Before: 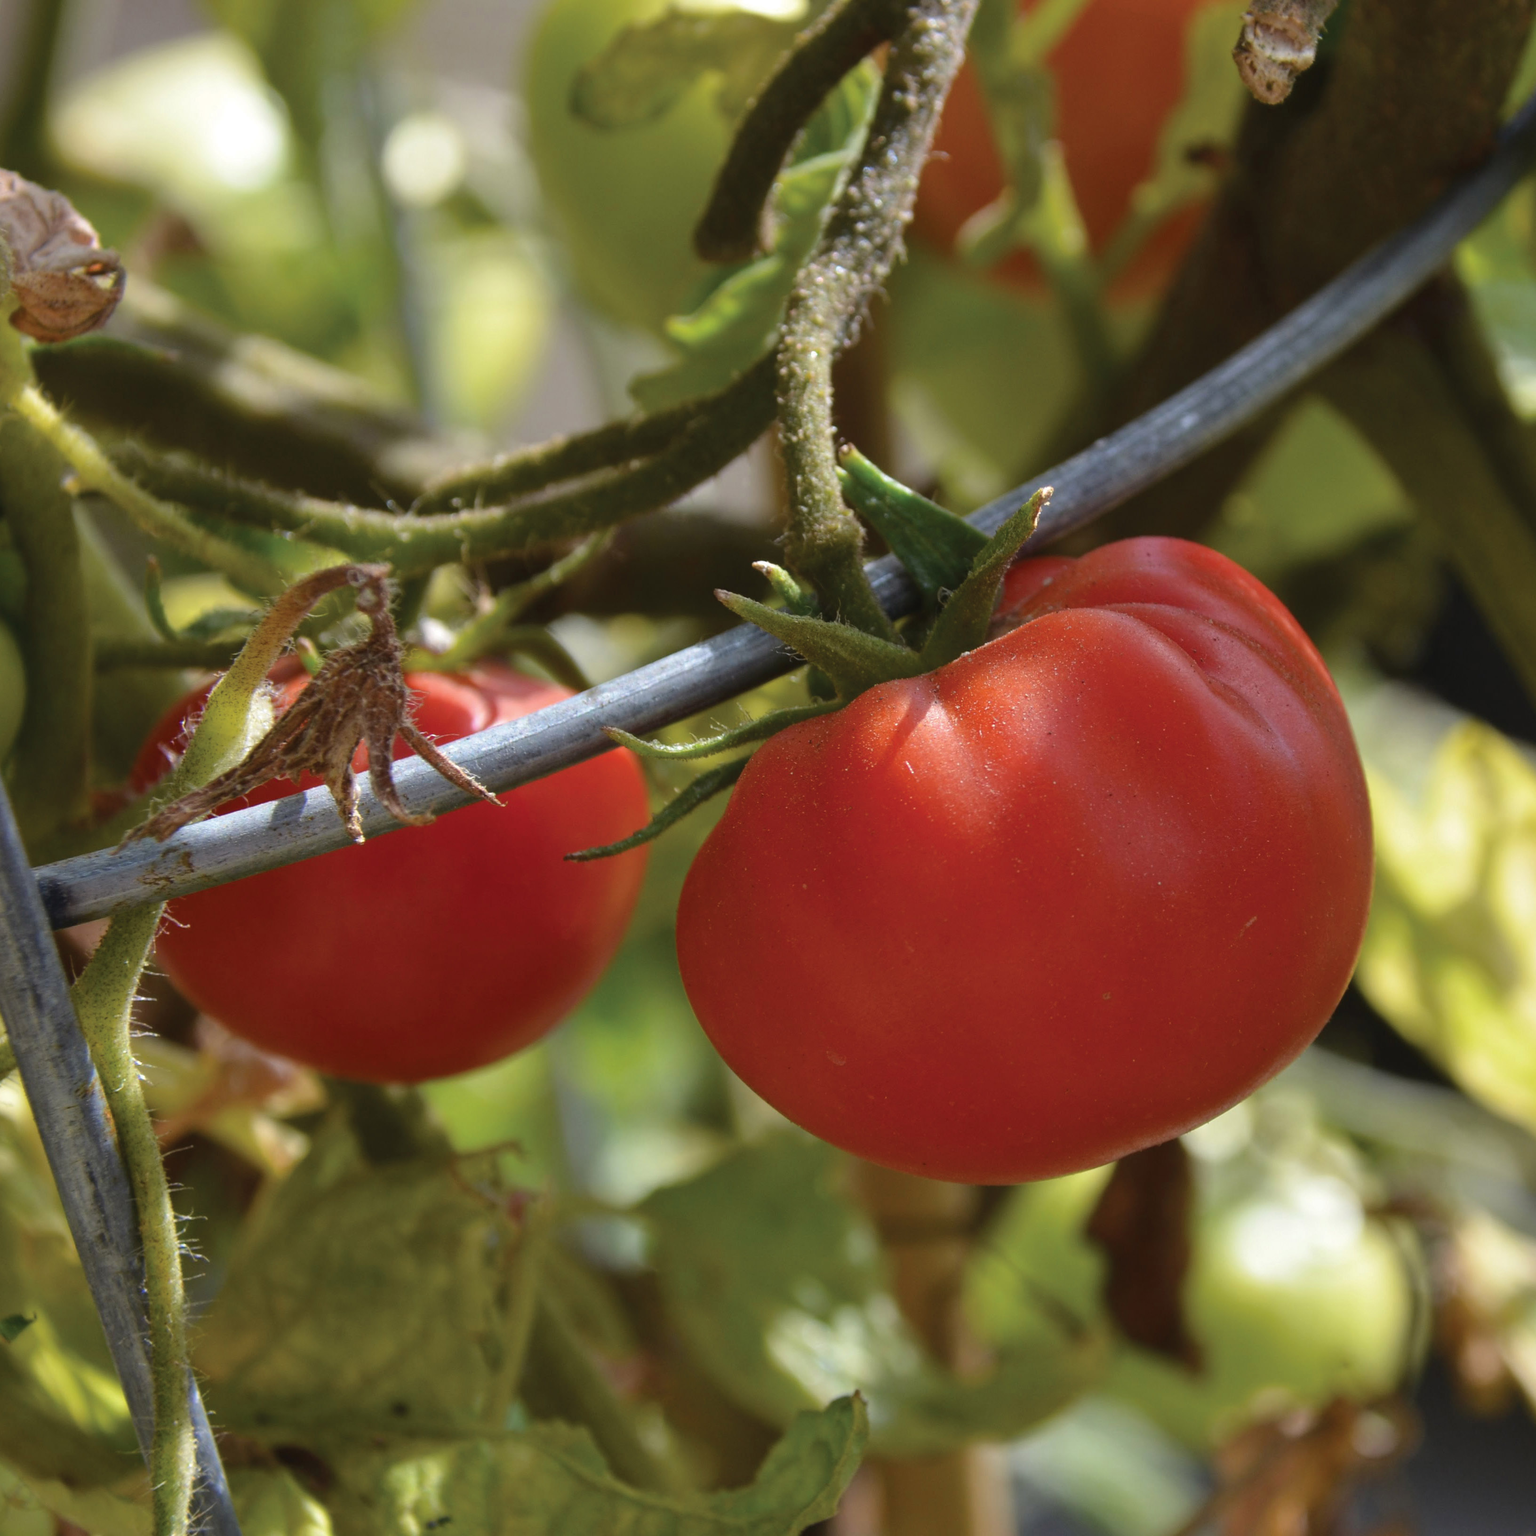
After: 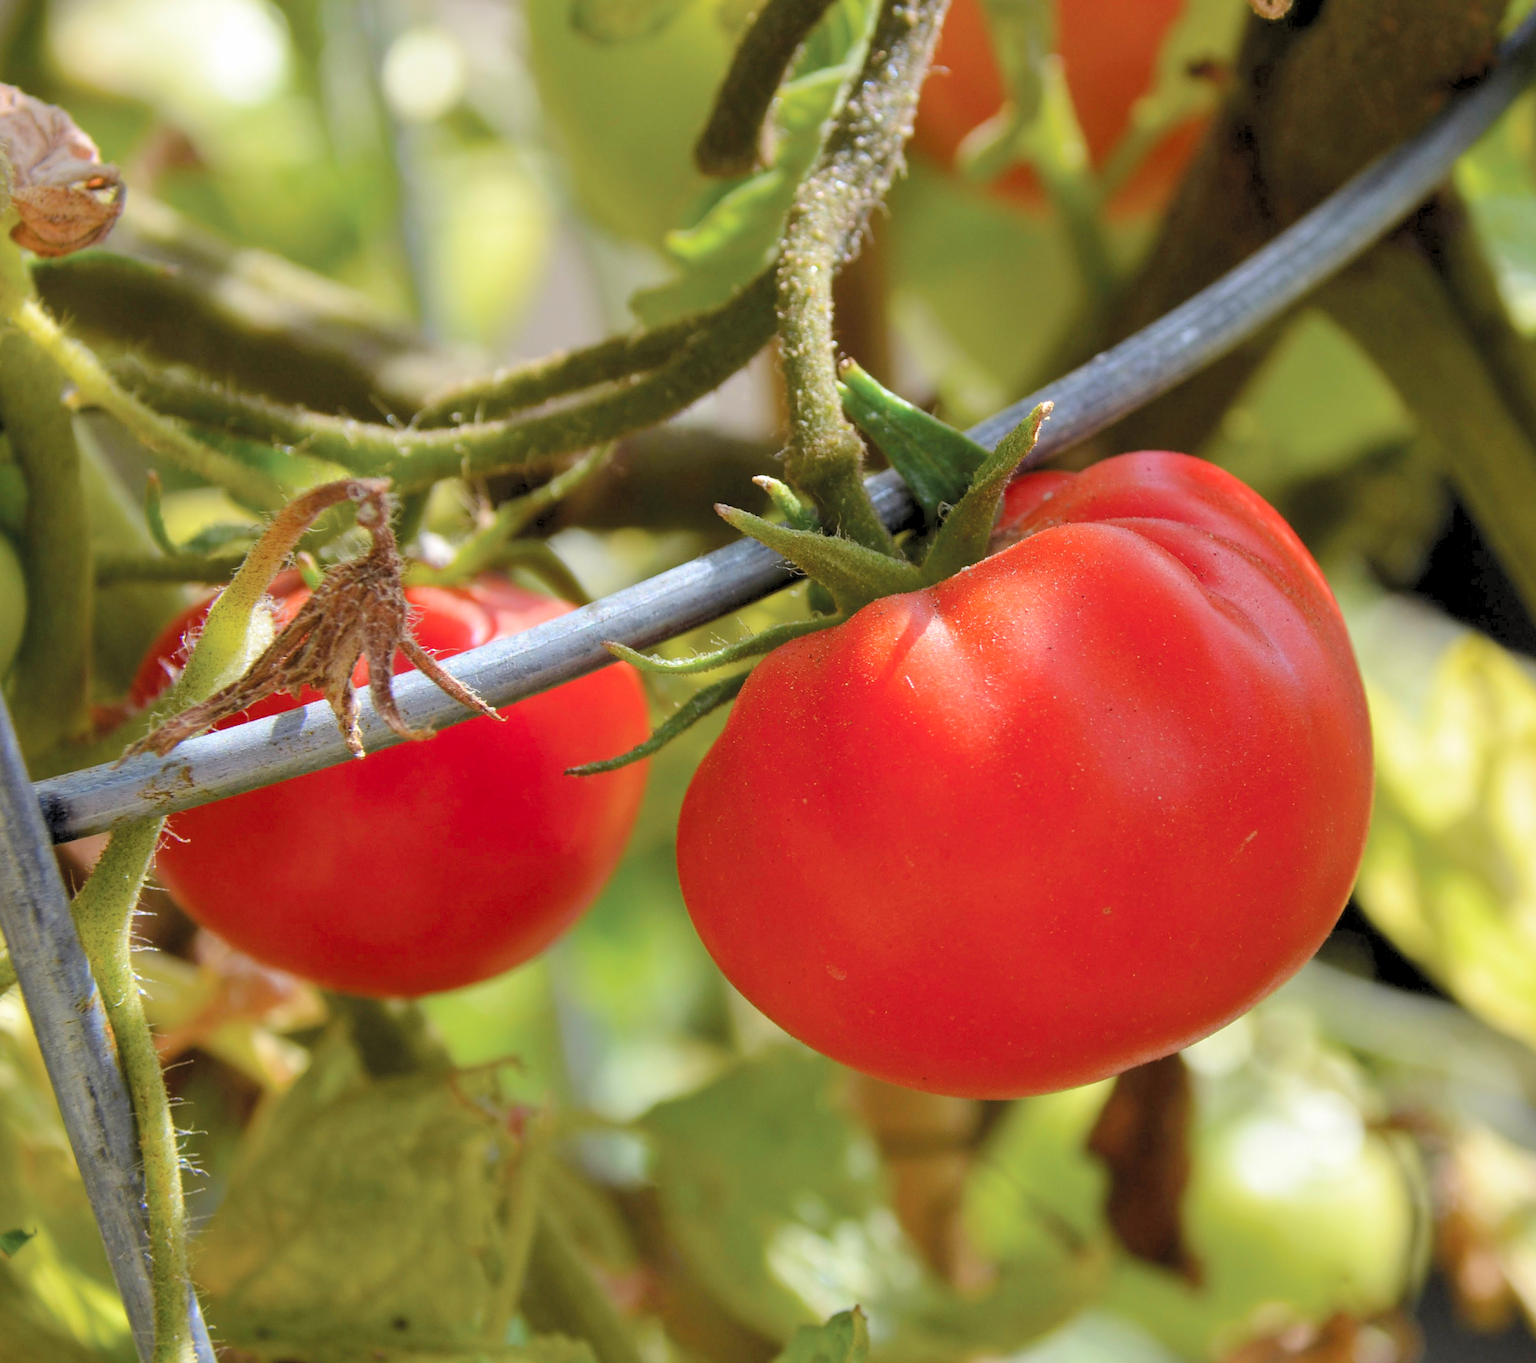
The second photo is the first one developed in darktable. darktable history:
levels: levels [0.072, 0.414, 0.976]
sharpen: amount 0.209
crop and rotate: top 5.594%, bottom 5.591%
exposure: exposure -0.115 EV, compensate exposure bias true, compensate highlight preservation false
